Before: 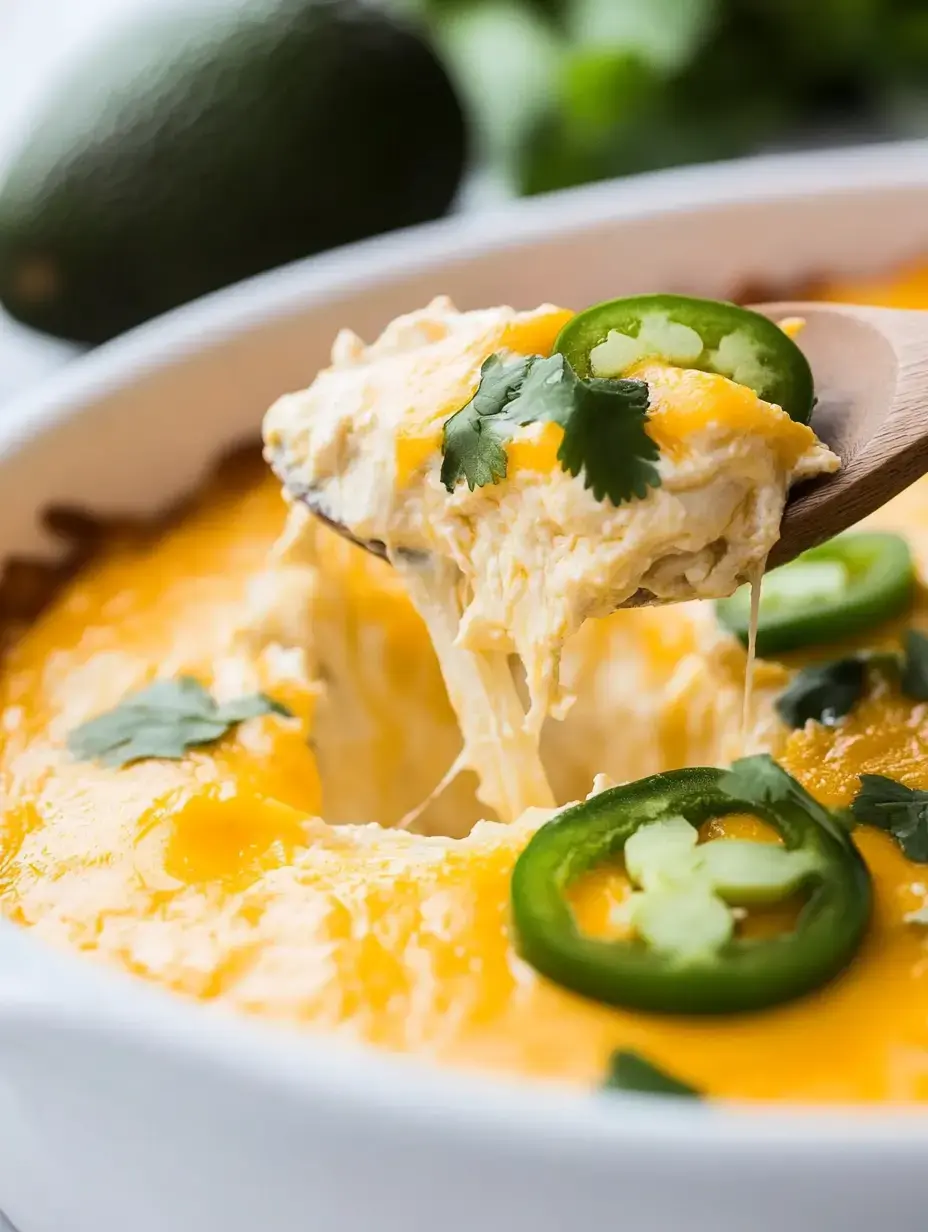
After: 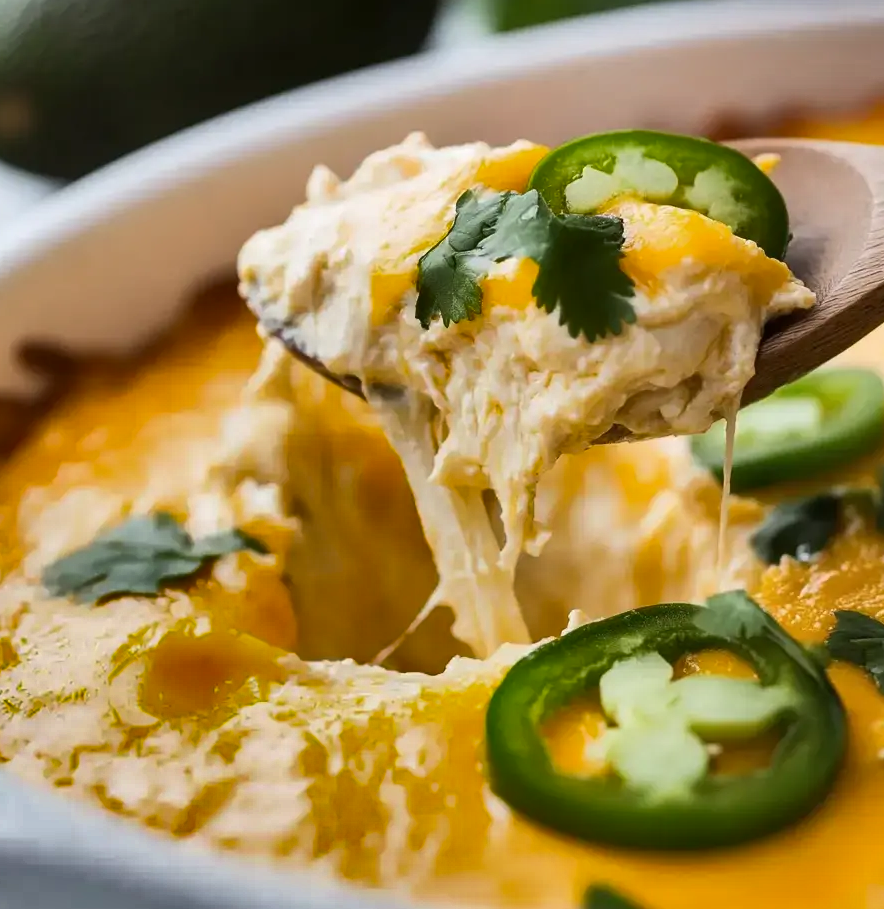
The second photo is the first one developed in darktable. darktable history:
shadows and highlights: shadows 24.42, highlights -78.08, soften with gaussian
crop and rotate: left 2.773%, top 13.345%, right 1.897%, bottom 12.834%
